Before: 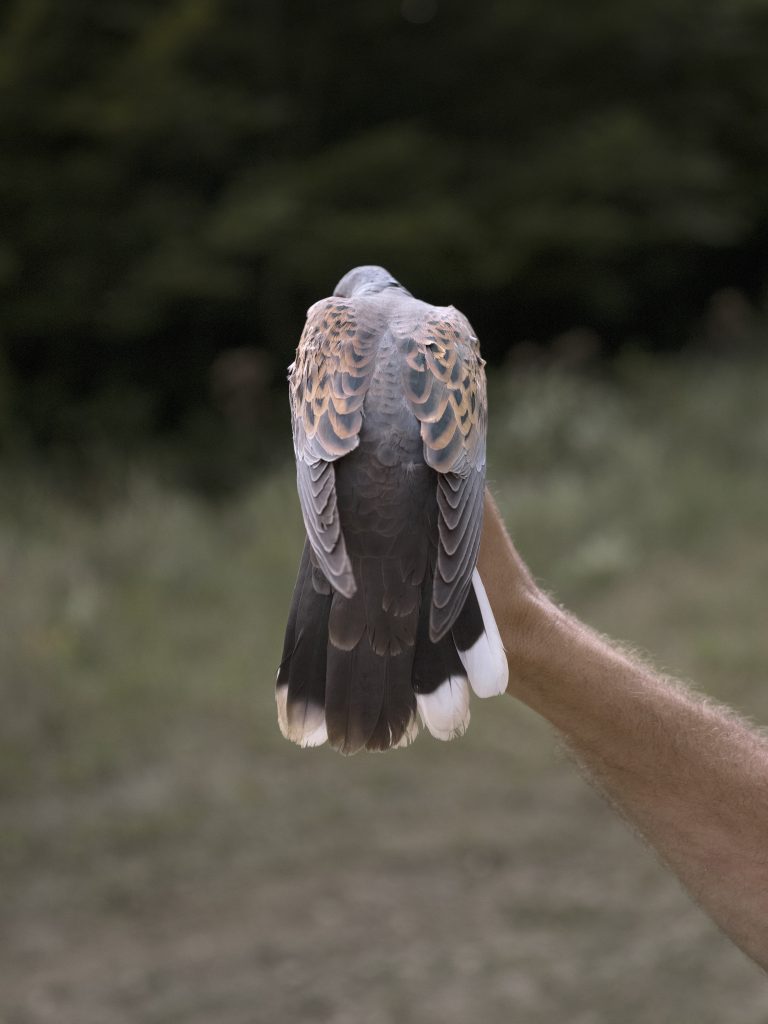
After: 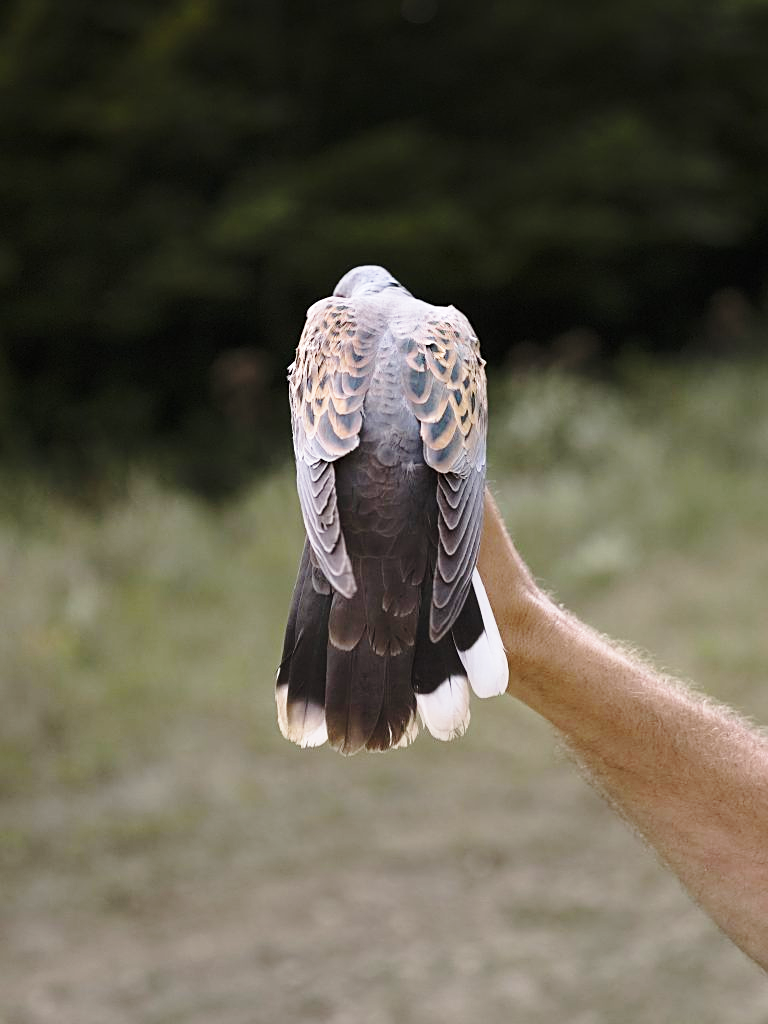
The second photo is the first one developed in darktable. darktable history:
sharpen: on, module defaults
base curve: curves: ch0 [(0, 0) (0.028, 0.03) (0.121, 0.232) (0.46, 0.748) (0.859, 0.968) (1, 1)], preserve colors none
contrast brightness saturation: saturation 0.103
